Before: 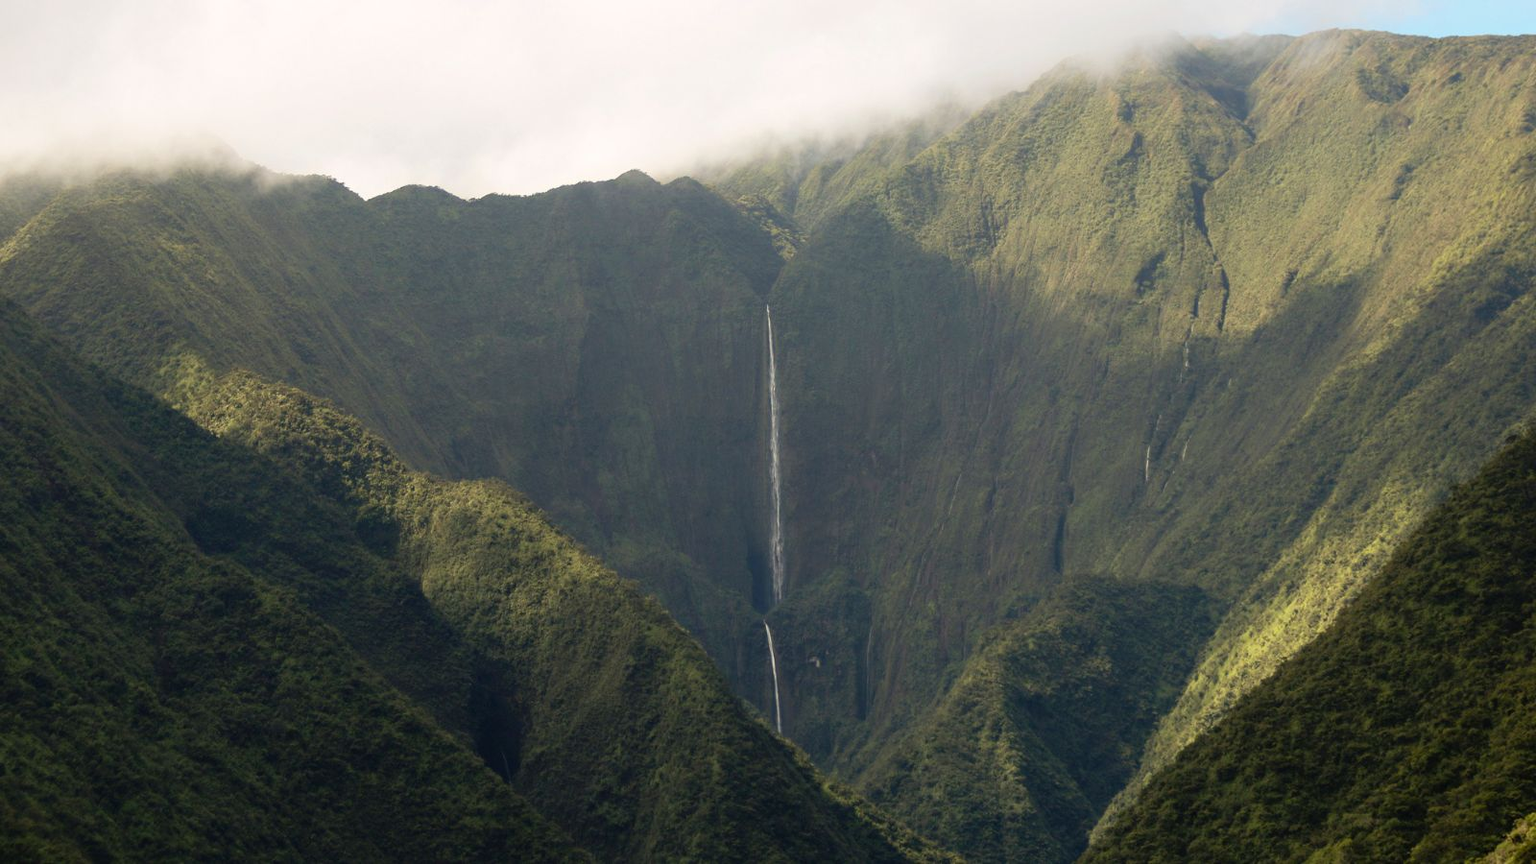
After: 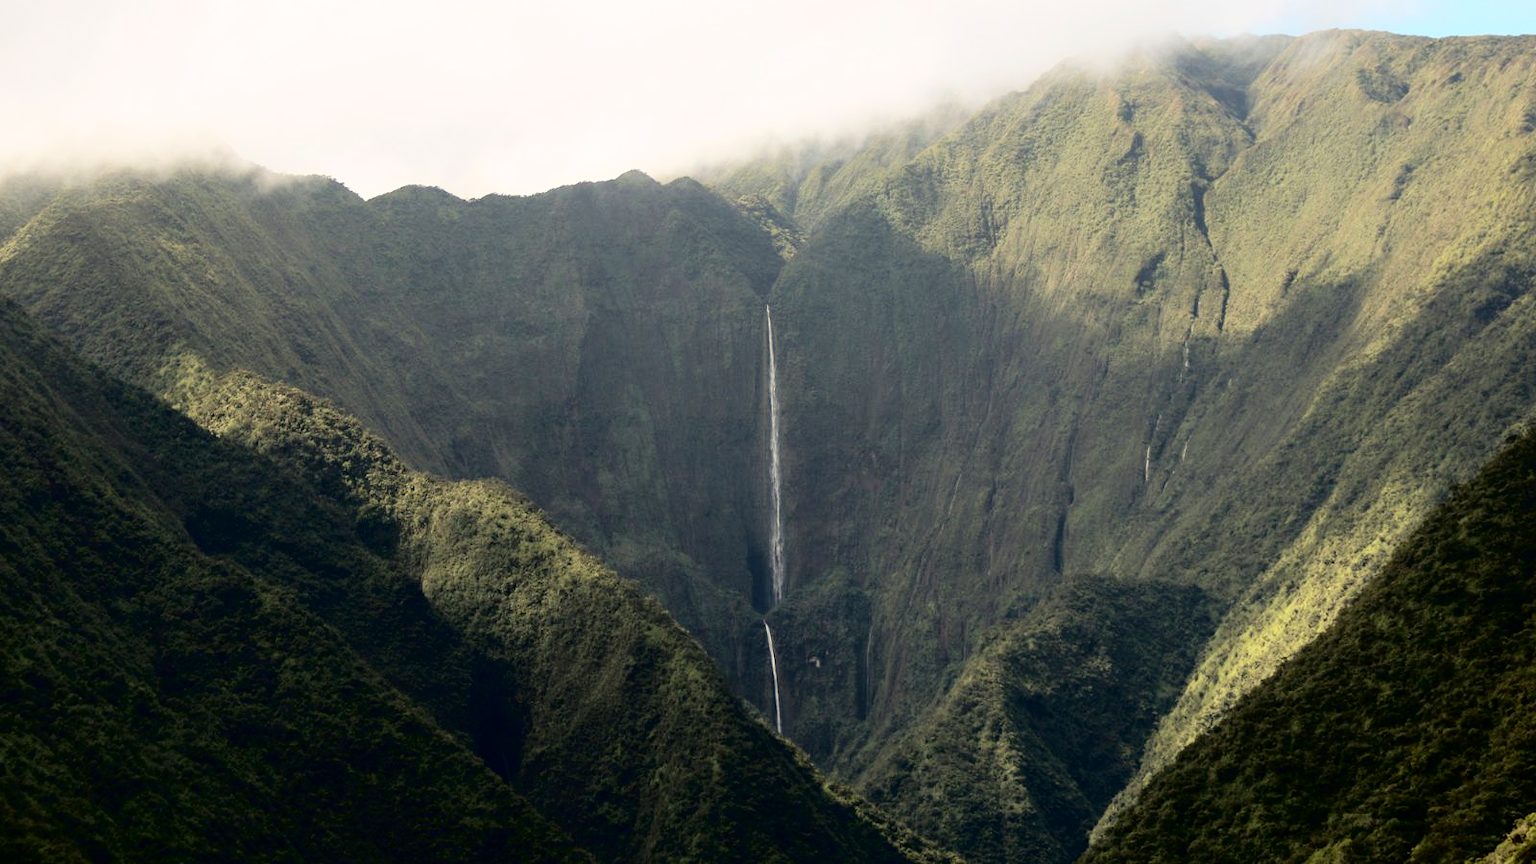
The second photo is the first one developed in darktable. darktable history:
tone curve: curves: ch0 [(0, 0) (0.003, 0) (0.011, 0.002) (0.025, 0.004) (0.044, 0.007) (0.069, 0.015) (0.1, 0.025) (0.136, 0.04) (0.177, 0.09) (0.224, 0.152) (0.277, 0.239) (0.335, 0.335) (0.399, 0.43) (0.468, 0.524) (0.543, 0.621) (0.623, 0.712) (0.709, 0.789) (0.801, 0.871) (0.898, 0.951) (1, 1)], color space Lab, independent channels, preserve colors none
